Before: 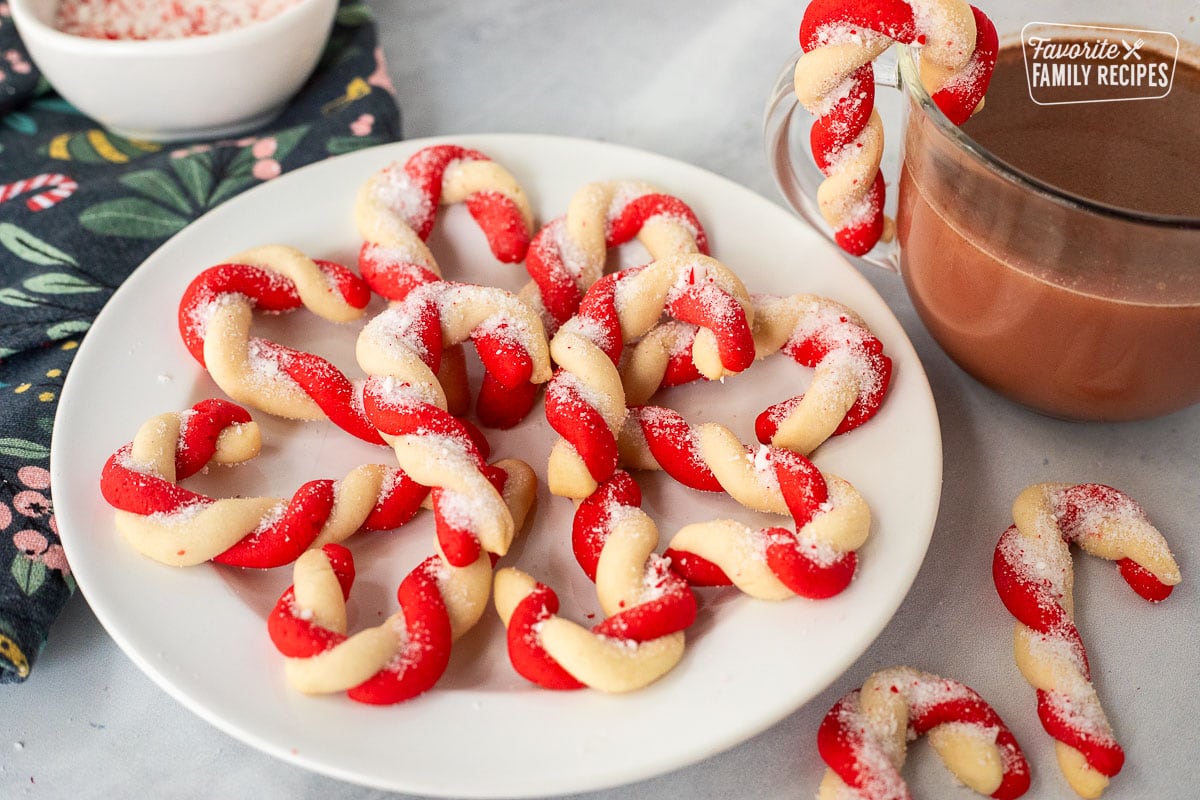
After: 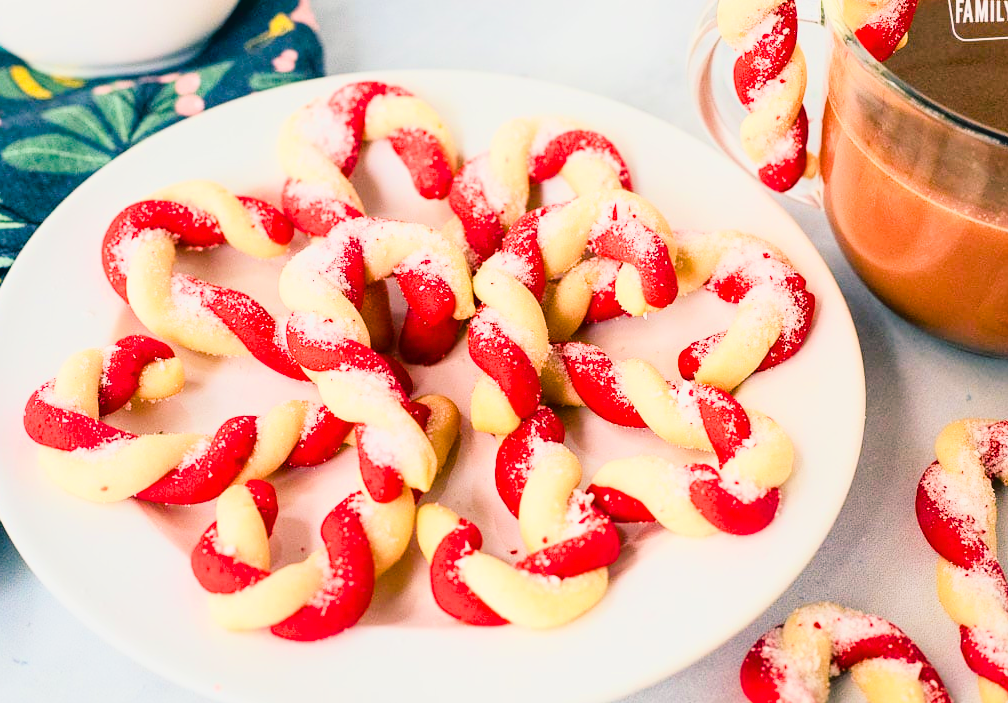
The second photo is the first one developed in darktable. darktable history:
filmic rgb: black relative exposure -7.65 EV, white relative exposure 4.56 EV, hardness 3.61
color balance rgb: shadows lift › luminance -28.523%, shadows lift › chroma 10.177%, shadows lift › hue 230.54°, perceptual saturation grading › global saturation 34.706%, perceptual saturation grading › highlights -29.8%, perceptual saturation grading › shadows 35.261%, perceptual brilliance grading › global brilliance 2.531%, perceptual brilliance grading › highlights -2.86%, perceptual brilliance grading › shadows 3.584%, global vibrance 30.019%
tone curve: curves: ch0 [(0, 0.049) (0.113, 0.084) (0.285, 0.301) (0.673, 0.796) (0.845, 0.932) (0.994, 0.971)]; ch1 [(0, 0) (0.456, 0.424) (0.498, 0.5) (0.57, 0.557) (0.631, 0.635) (1, 1)]; ch2 [(0, 0) (0.395, 0.398) (0.44, 0.456) (0.502, 0.507) (0.55, 0.559) (0.67, 0.702) (1, 1)]
crop: left 6.445%, top 8.111%, right 9.547%, bottom 3.943%
exposure: black level correction -0.002, exposure 0.708 EV, compensate highlight preservation false
